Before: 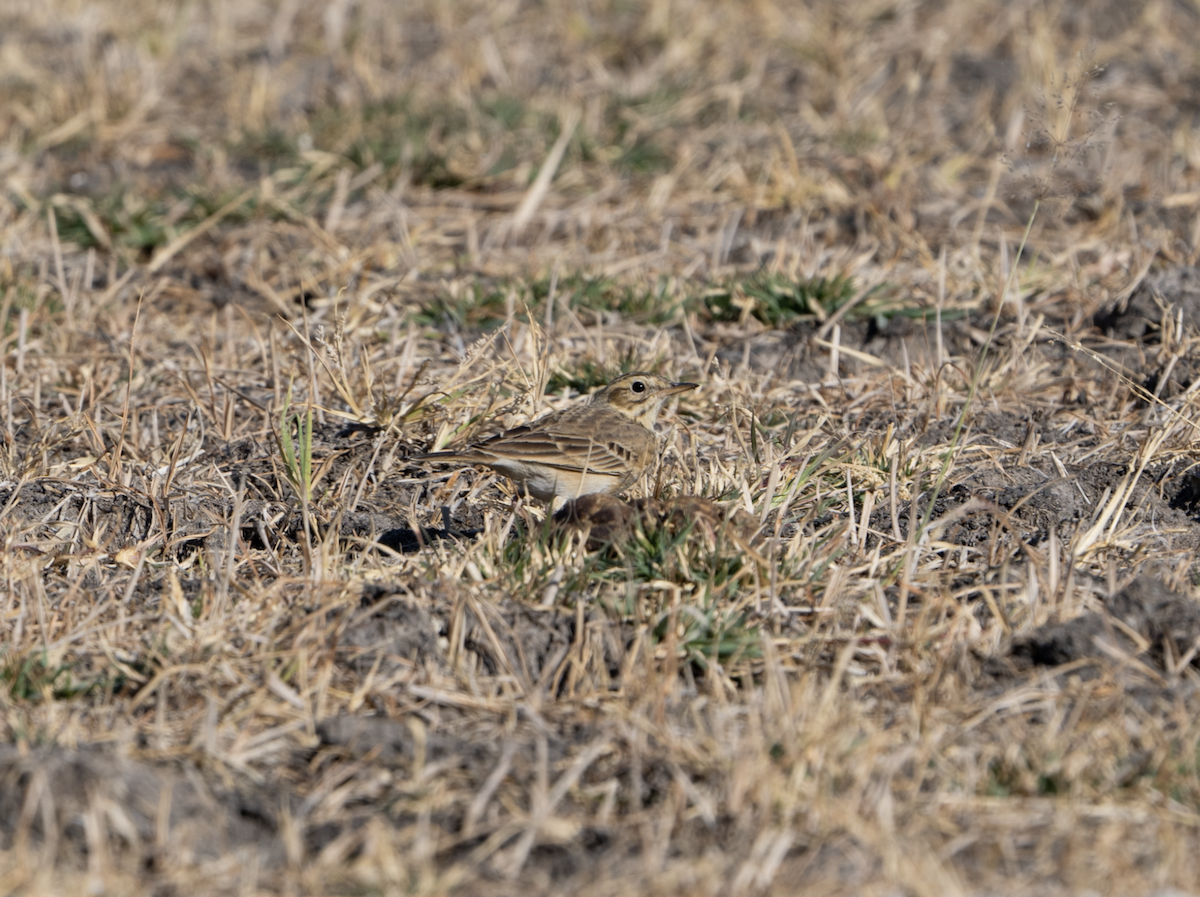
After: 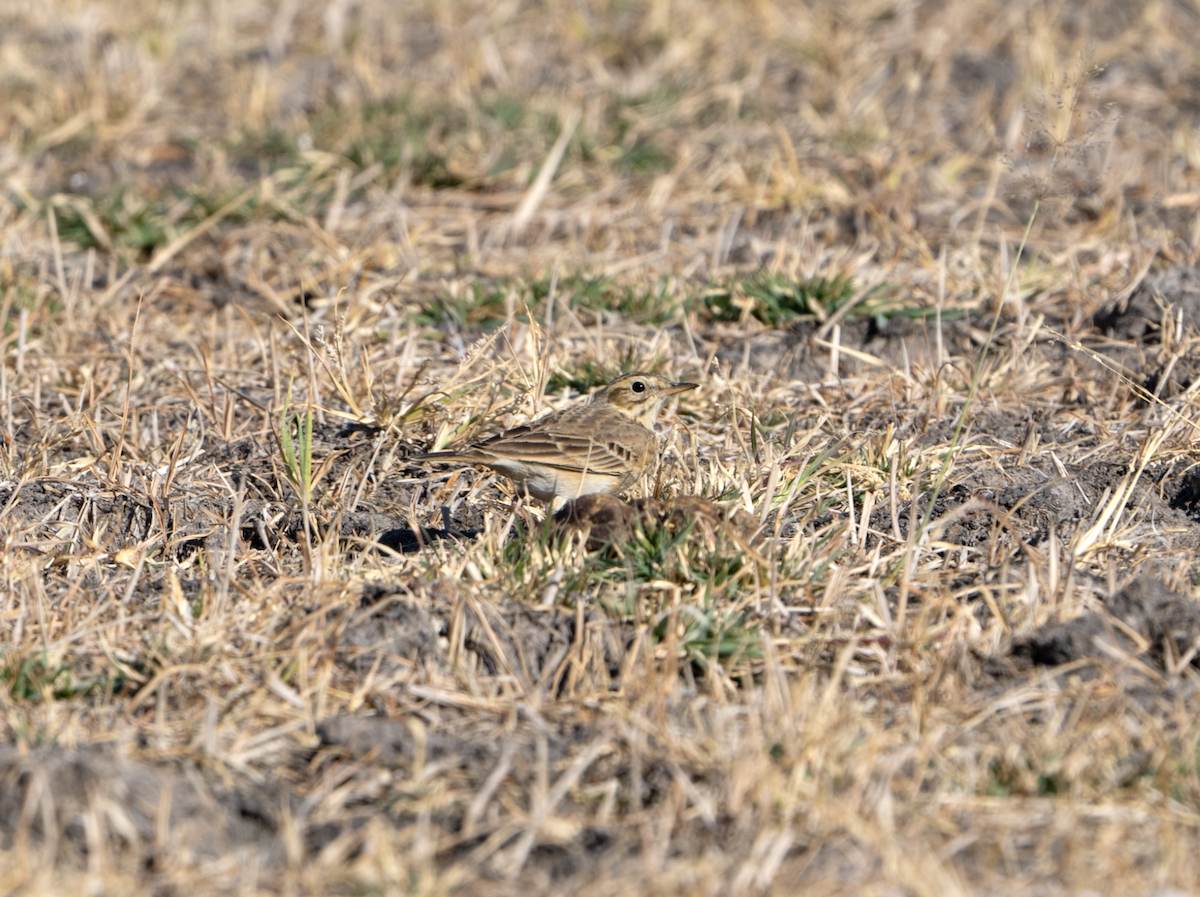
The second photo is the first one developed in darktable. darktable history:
color balance rgb: perceptual saturation grading › global saturation 5.848%, perceptual brilliance grading › global brilliance 10.218%, perceptual brilliance grading › shadows 15.83%
